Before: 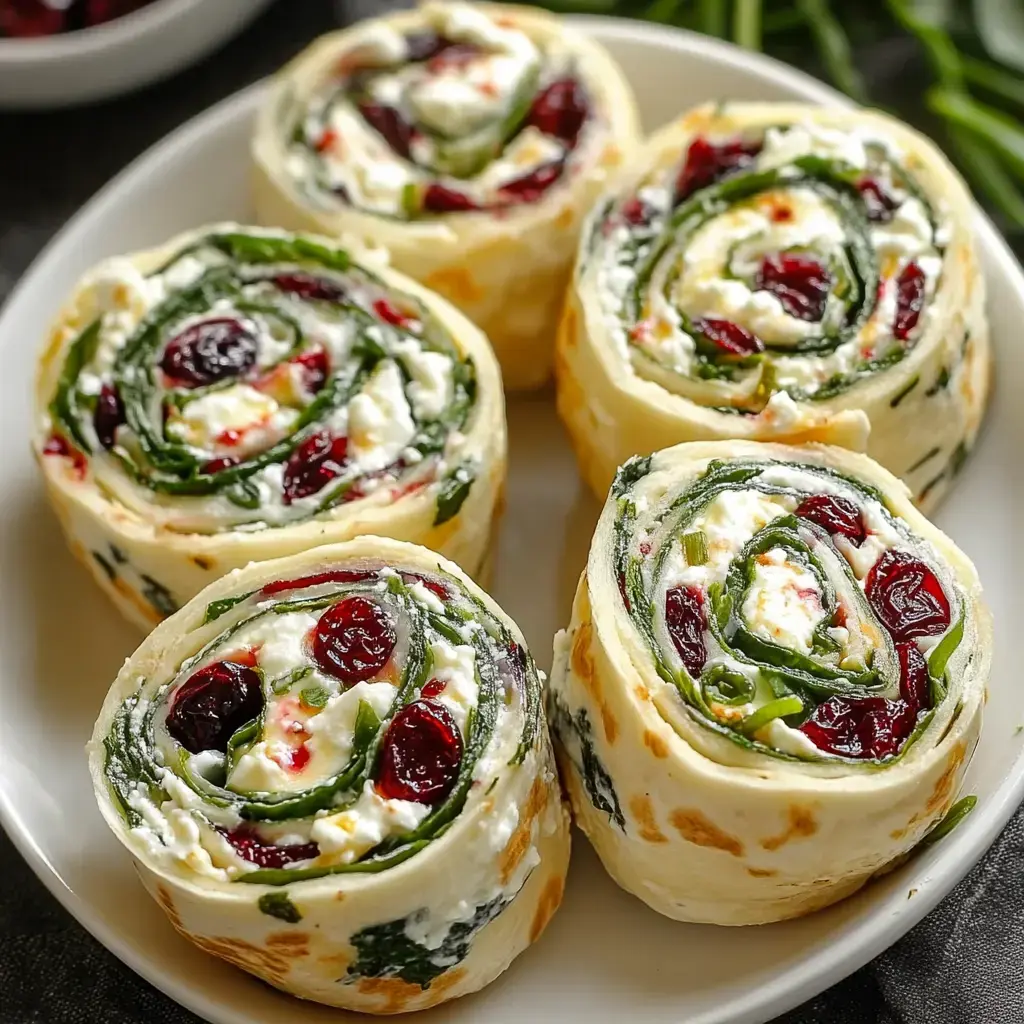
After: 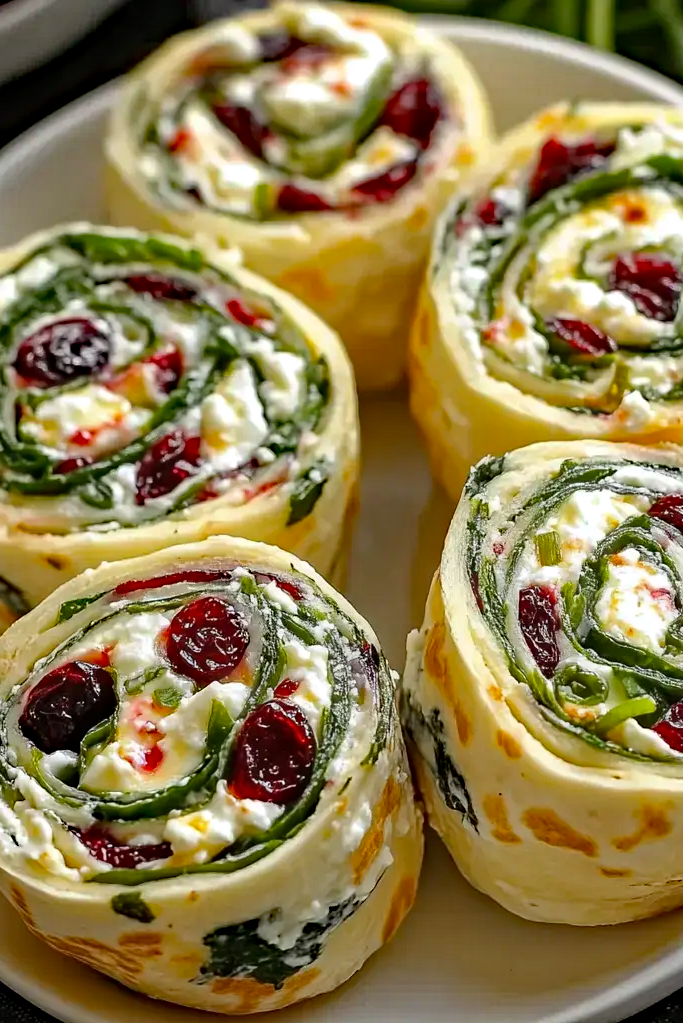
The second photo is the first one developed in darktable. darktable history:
haze removal: strength 0.521, distance 0.918, compatibility mode true, adaptive false
crop and rotate: left 14.424%, right 18.792%
